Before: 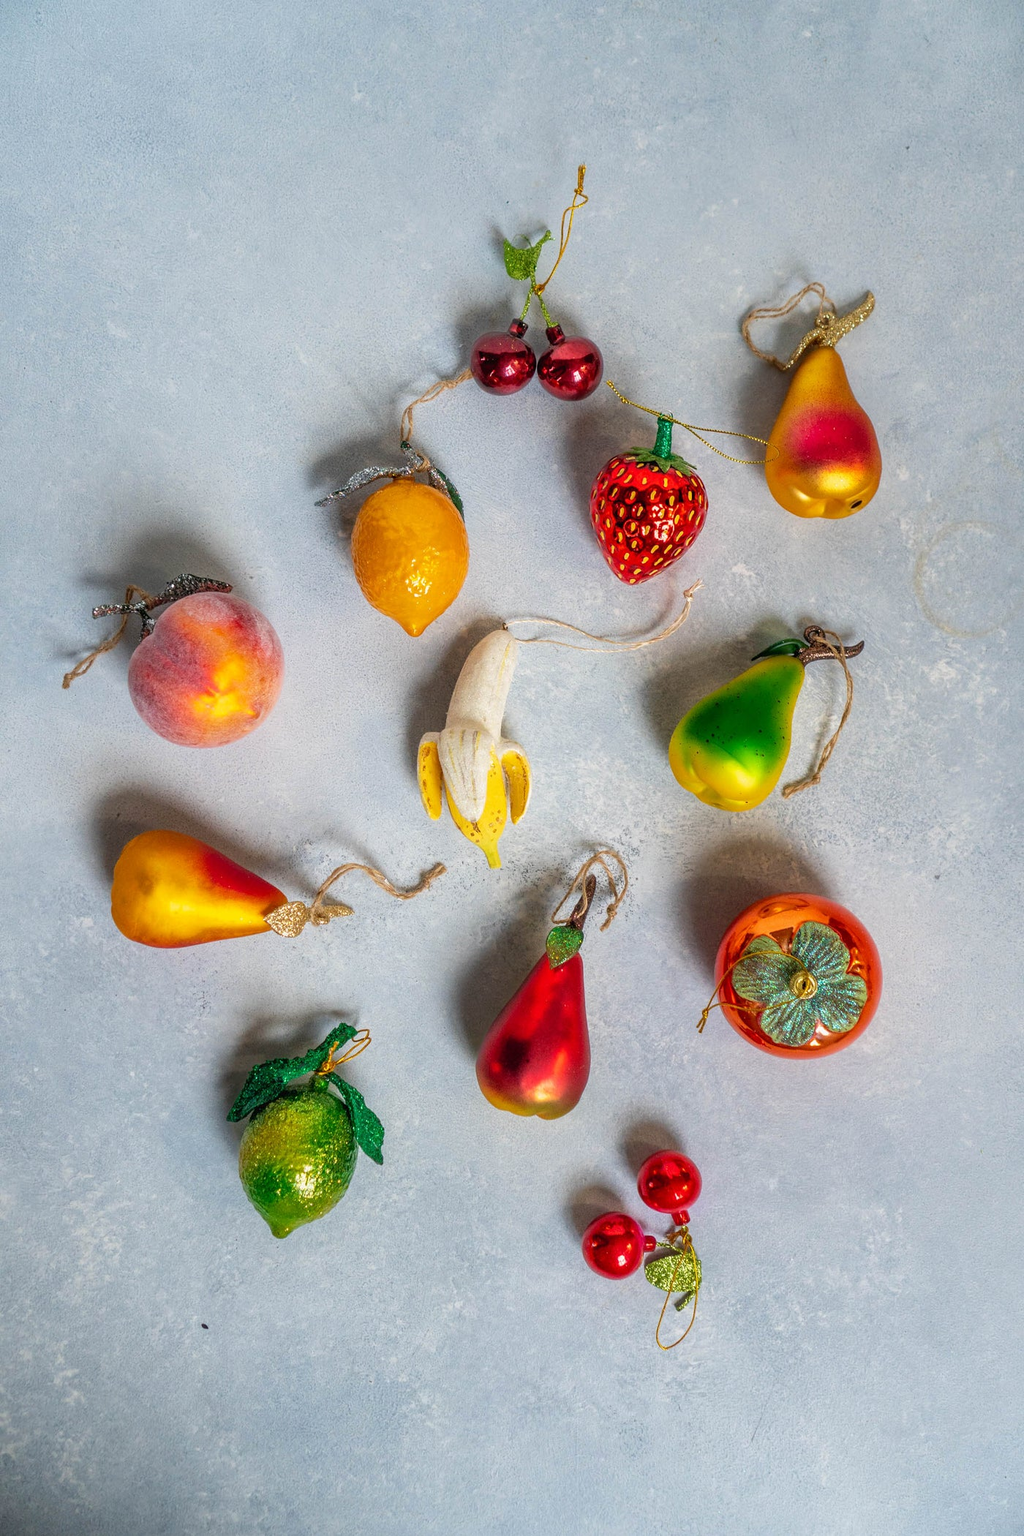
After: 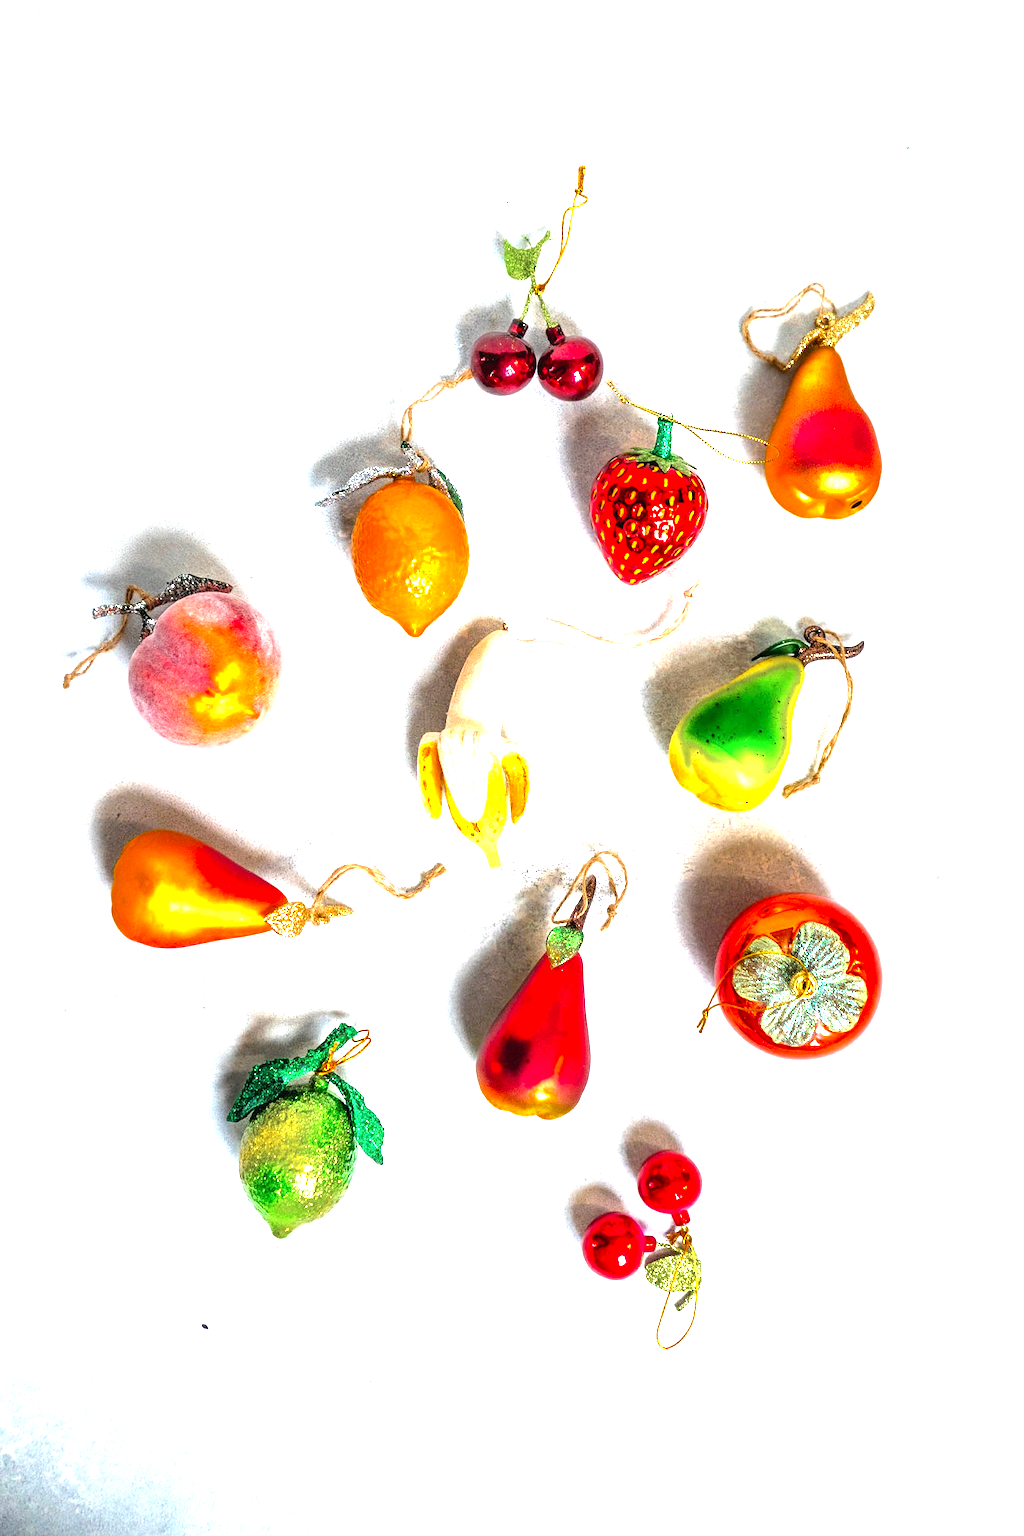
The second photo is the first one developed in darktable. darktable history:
exposure: black level correction 0, exposure 1.4 EV, compensate highlight preservation false
color zones: curves: ch0 [(0.11, 0.396) (0.195, 0.36) (0.25, 0.5) (0.303, 0.412) (0.357, 0.544) (0.75, 0.5) (0.967, 0.328)]; ch1 [(0, 0.468) (0.112, 0.512) (0.202, 0.6) (0.25, 0.5) (0.307, 0.352) (0.357, 0.544) (0.75, 0.5) (0.963, 0.524)]
tone equalizer: -8 EV -0.75 EV, -7 EV -0.7 EV, -6 EV -0.6 EV, -5 EV -0.4 EV, -3 EV 0.4 EV, -2 EV 0.6 EV, -1 EV 0.7 EV, +0 EV 0.75 EV, edges refinement/feathering 500, mask exposure compensation -1.57 EV, preserve details no
